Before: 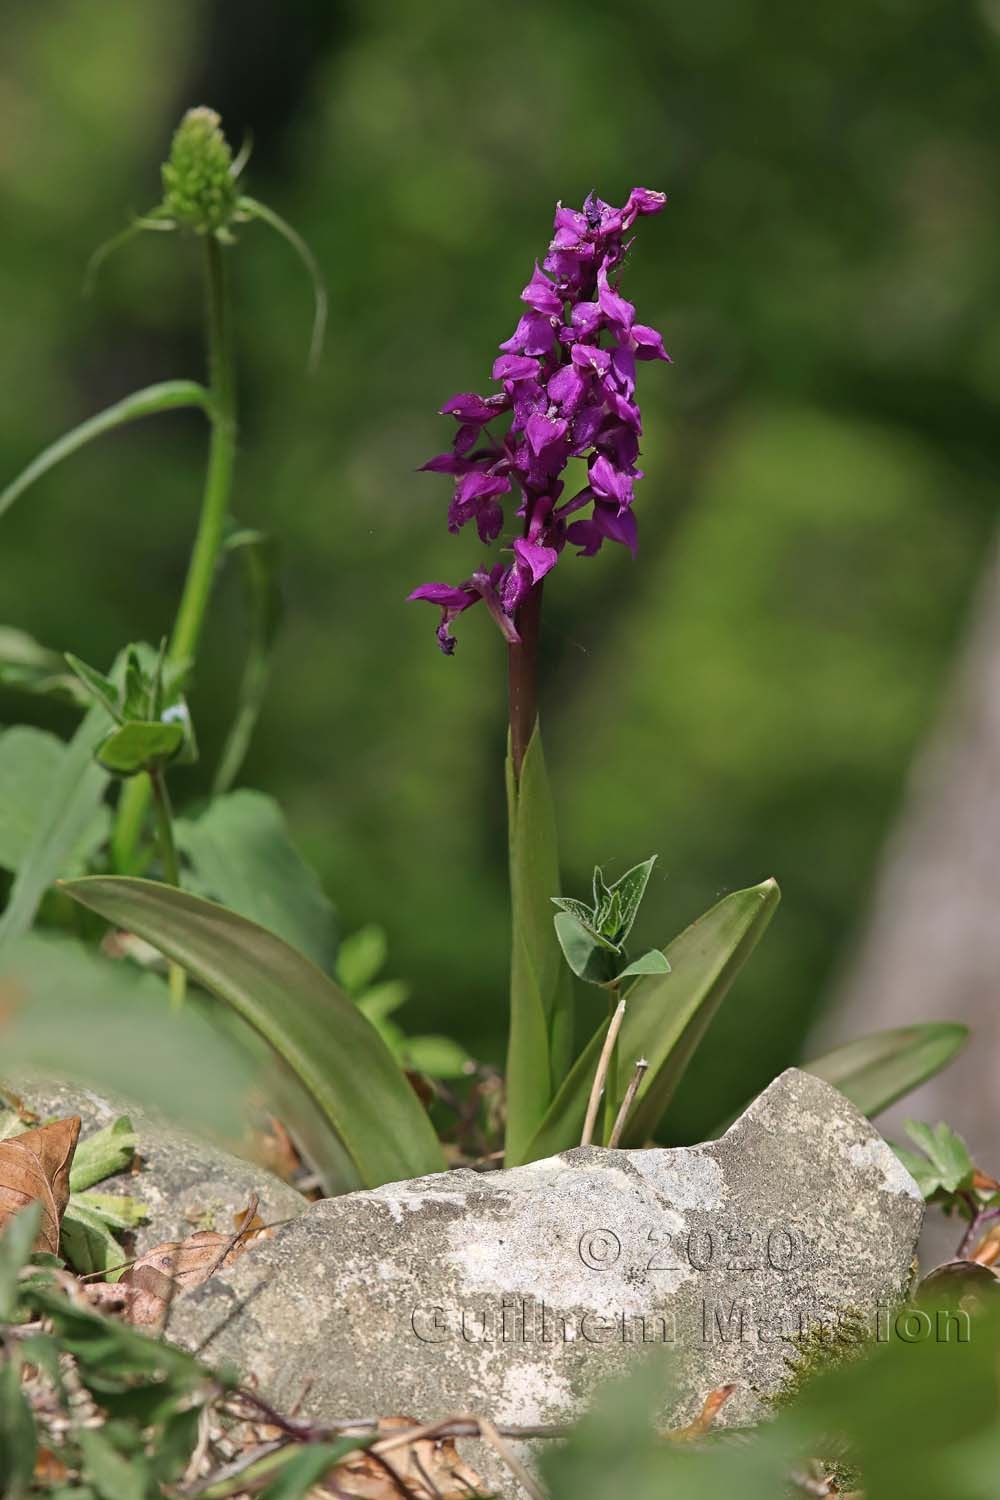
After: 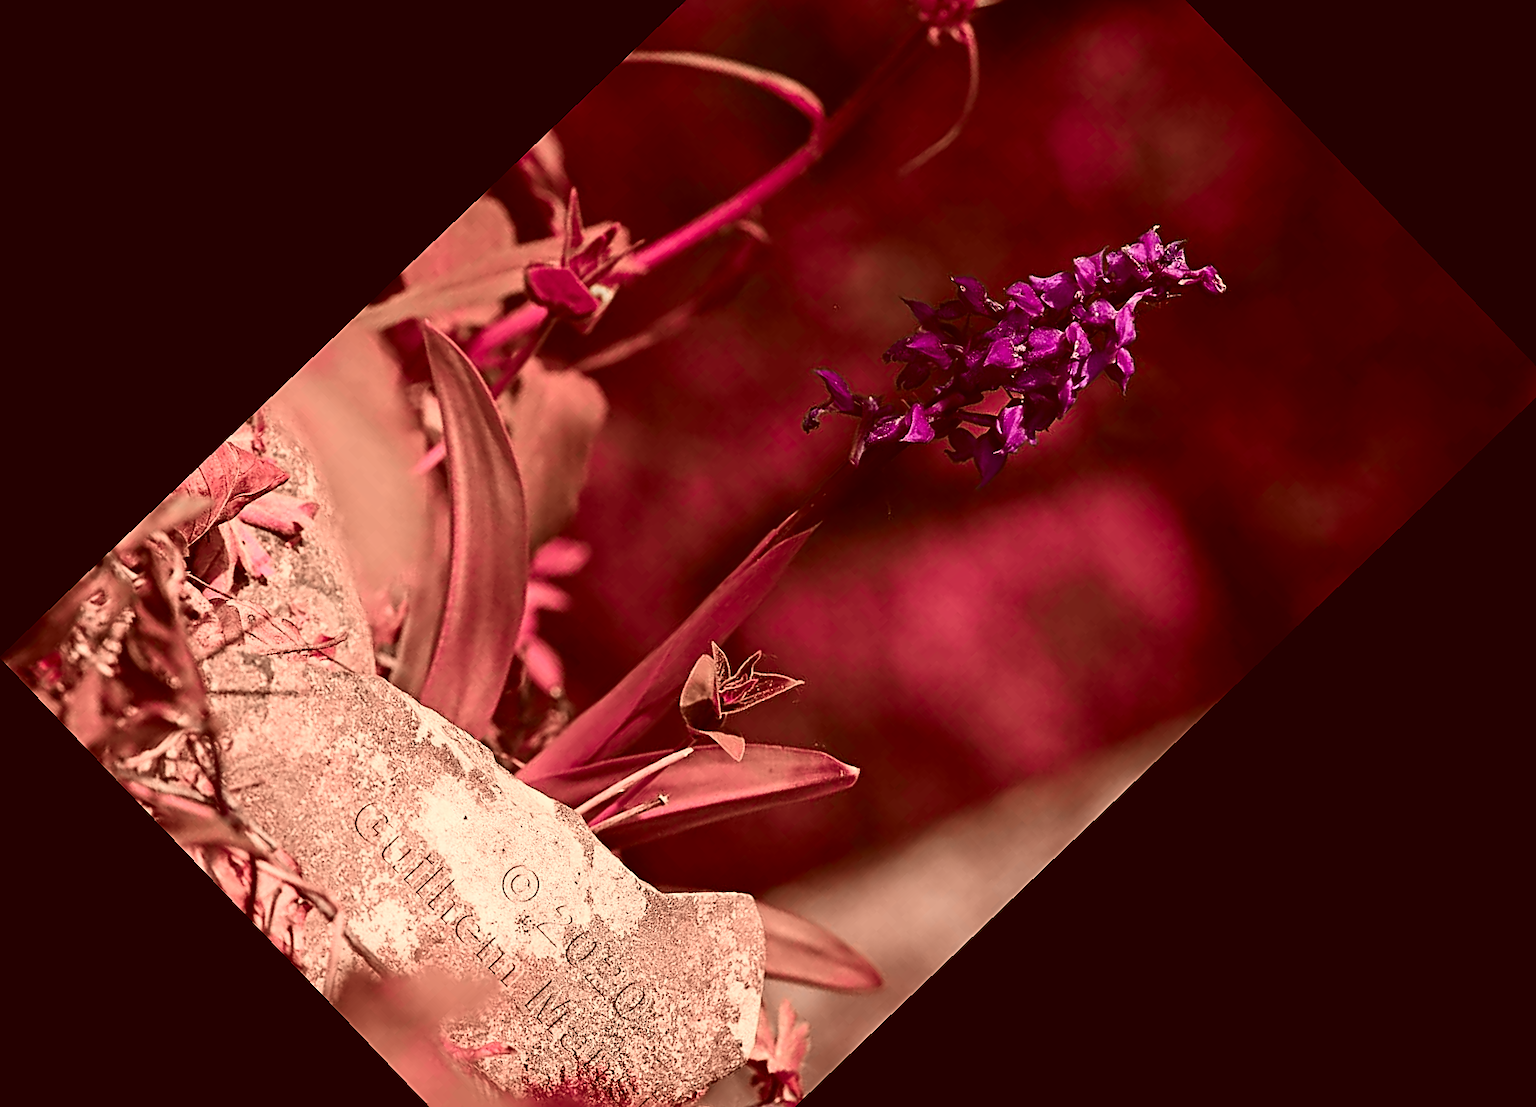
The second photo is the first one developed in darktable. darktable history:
color zones: curves: ch2 [(0, 0.488) (0.143, 0.417) (0.286, 0.212) (0.429, 0.179) (0.571, 0.154) (0.714, 0.415) (0.857, 0.495) (1, 0.488)]
color correction: highlights a* 1.12, highlights b* 24.26, shadows a* 15.58, shadows b* 24.26
crop and rotate: angle -46.26°, top 16.234%, right 0.912%, bottom 11.704%
shadows and highlights: shadows -40.15, highlights 62.88, soften with gaussian
sharpen: on, module defaults
contrast brightness saturation: contrast 0.28
